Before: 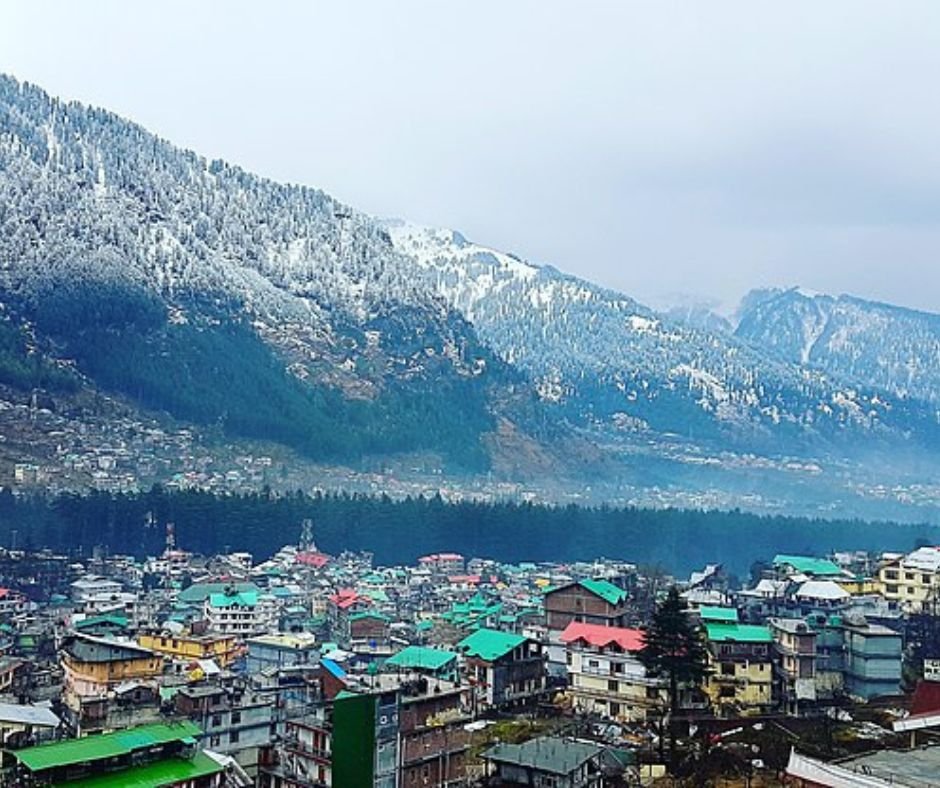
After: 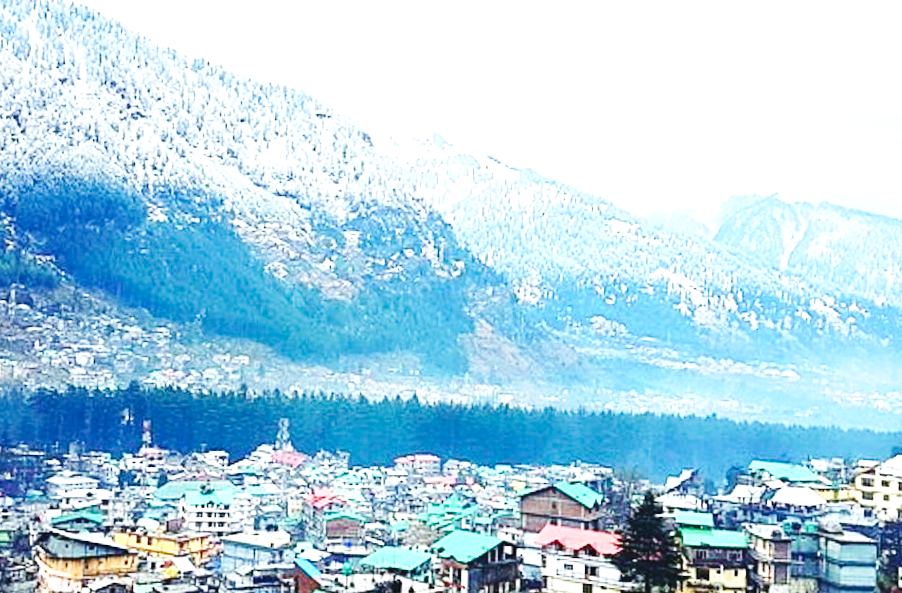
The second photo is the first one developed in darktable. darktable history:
base curve: curves: ch0 [(0, 0) (0.032, 0.025) (0.121, 0.166) (0.206, 0.329) (0.605, 0.79) (1, 1)], preserve colors none
exposure: black level correction -0.002, exposure 1.115 EV, compensate highlight preservation false
rotate and perspective: rotation 0.8°, automatic cropping off
crop and rotate: left 2.991%, top 13.302%, right 1.981%, bottom 12.636%
